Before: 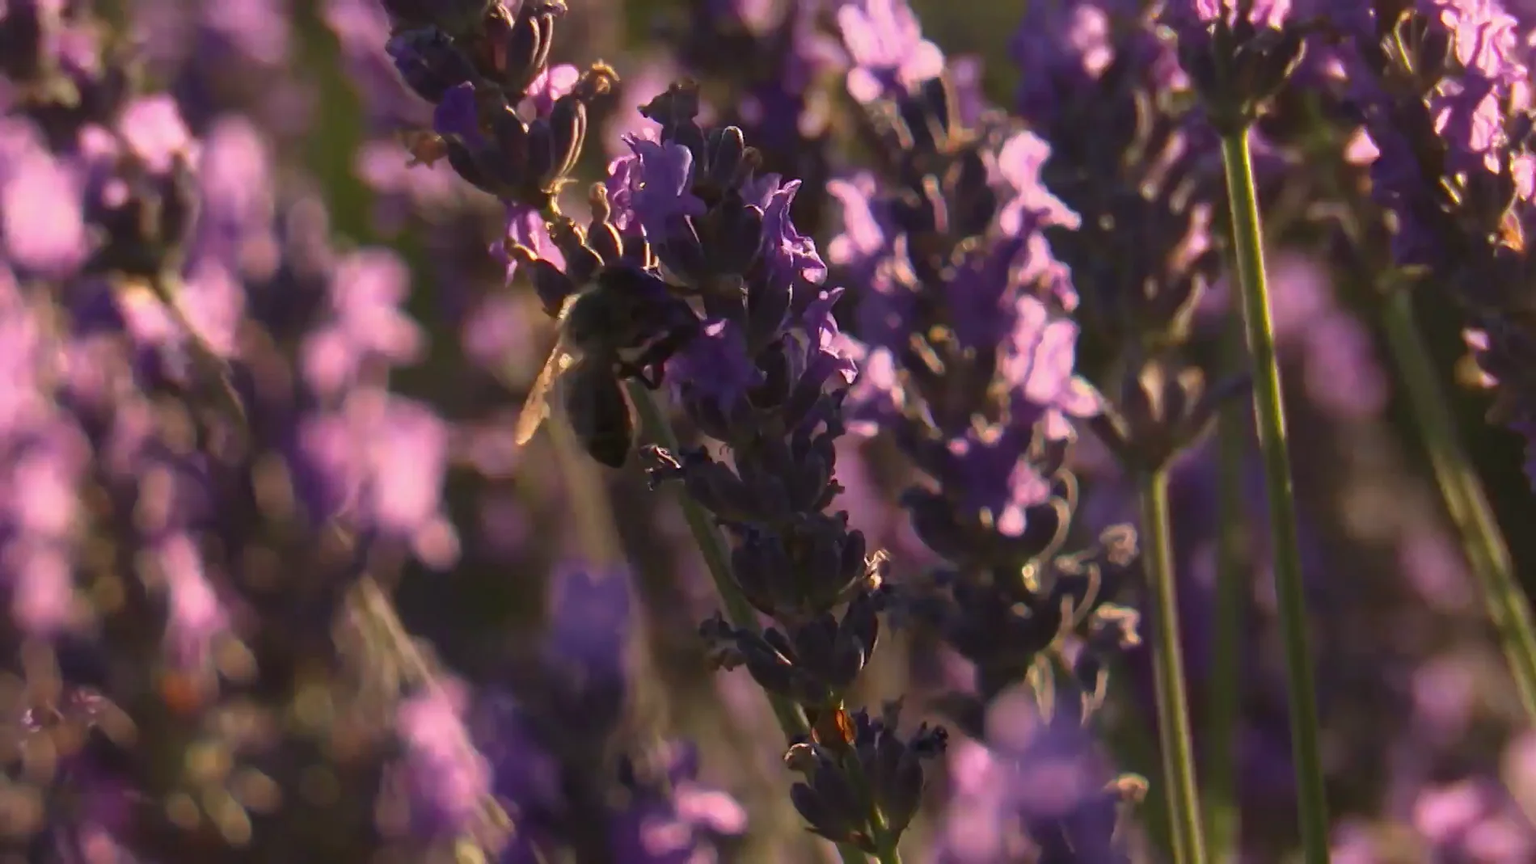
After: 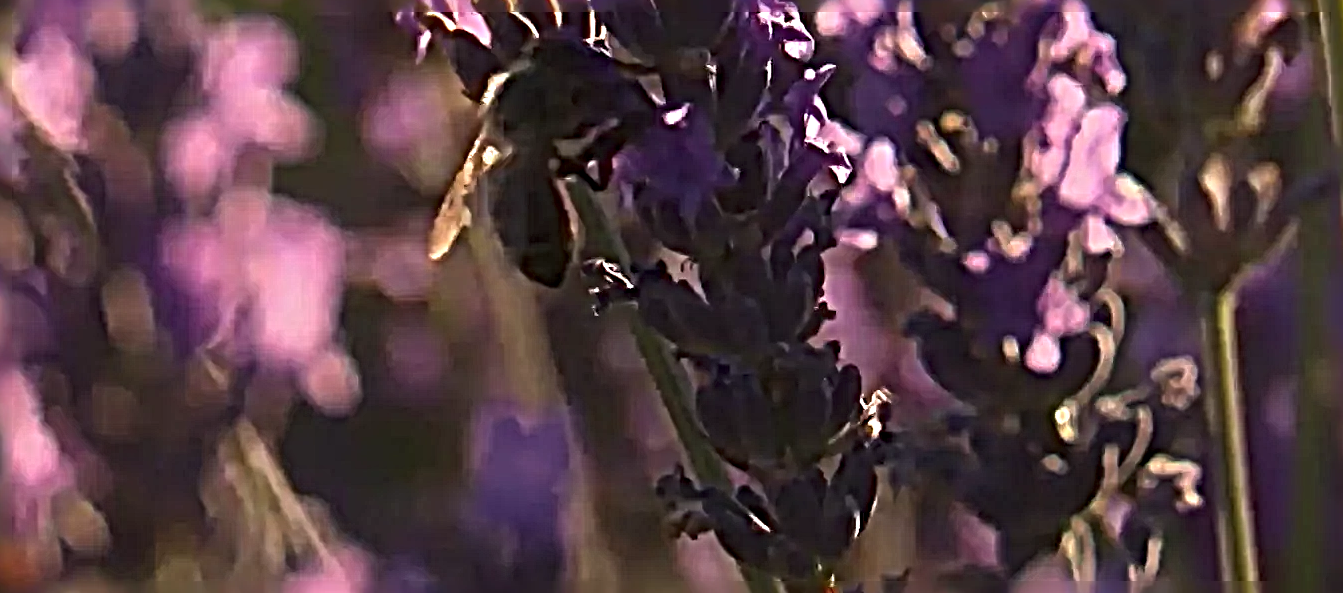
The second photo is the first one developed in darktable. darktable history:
sharpen: radius 6.254, amount 1.799, threshold 0.182
crop: left 11.002%, top 27.292%, right 18.273%, bottom 17.161%
